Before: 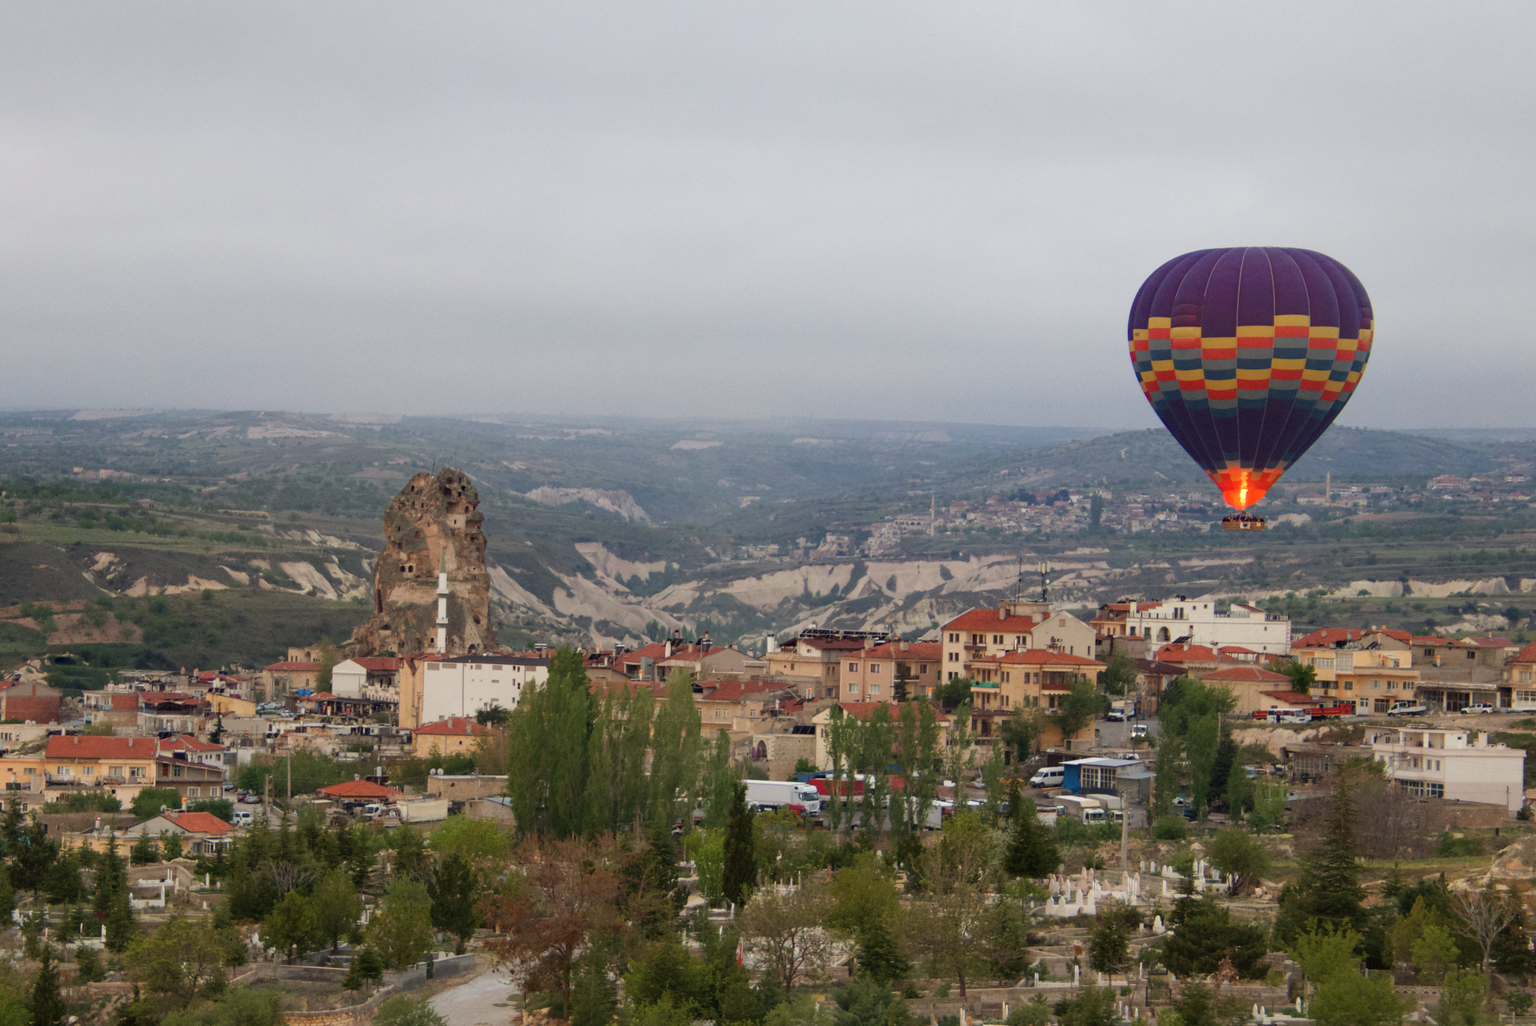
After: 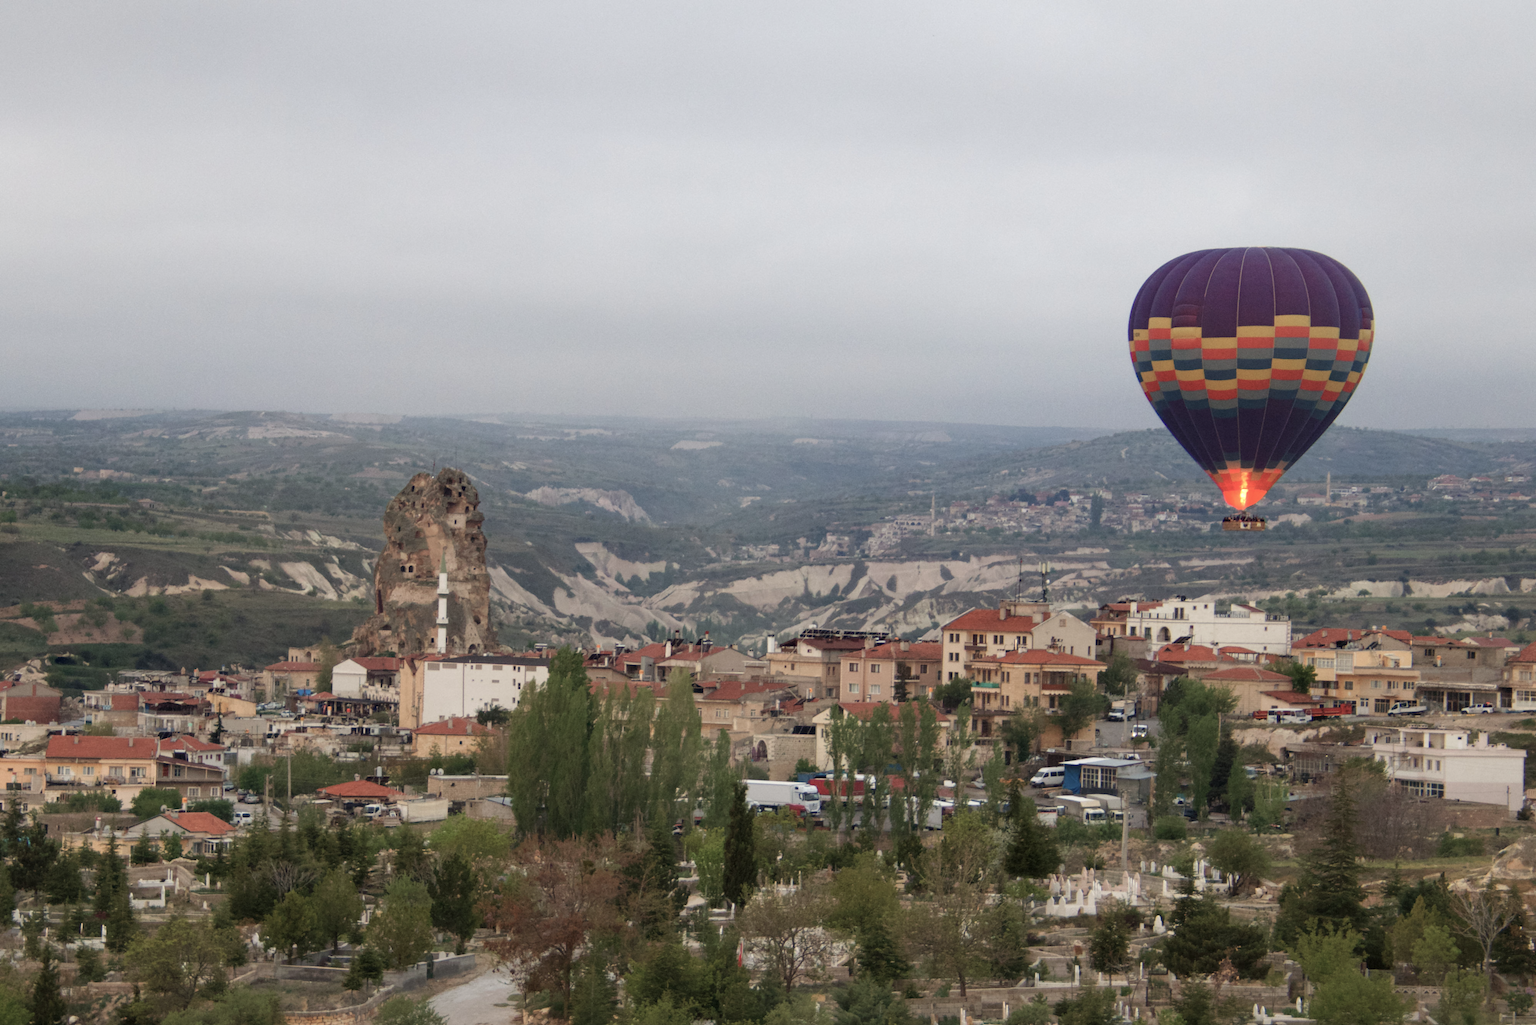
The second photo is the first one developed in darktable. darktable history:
tone equalizer: mask exposure compensation -0.511 EV
color balance rgb: perceptual saturation grading › global saturation -27.241%, perceptual brilliance grading › global brilliance 3.076%
